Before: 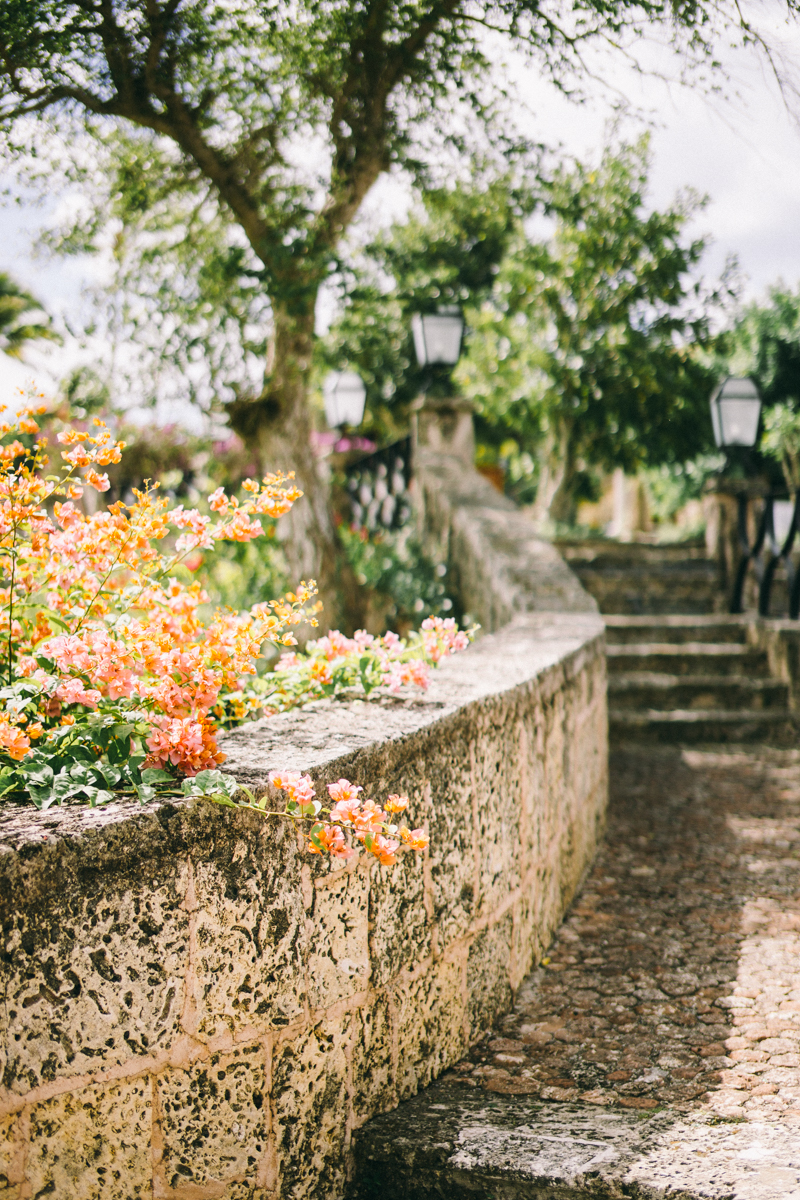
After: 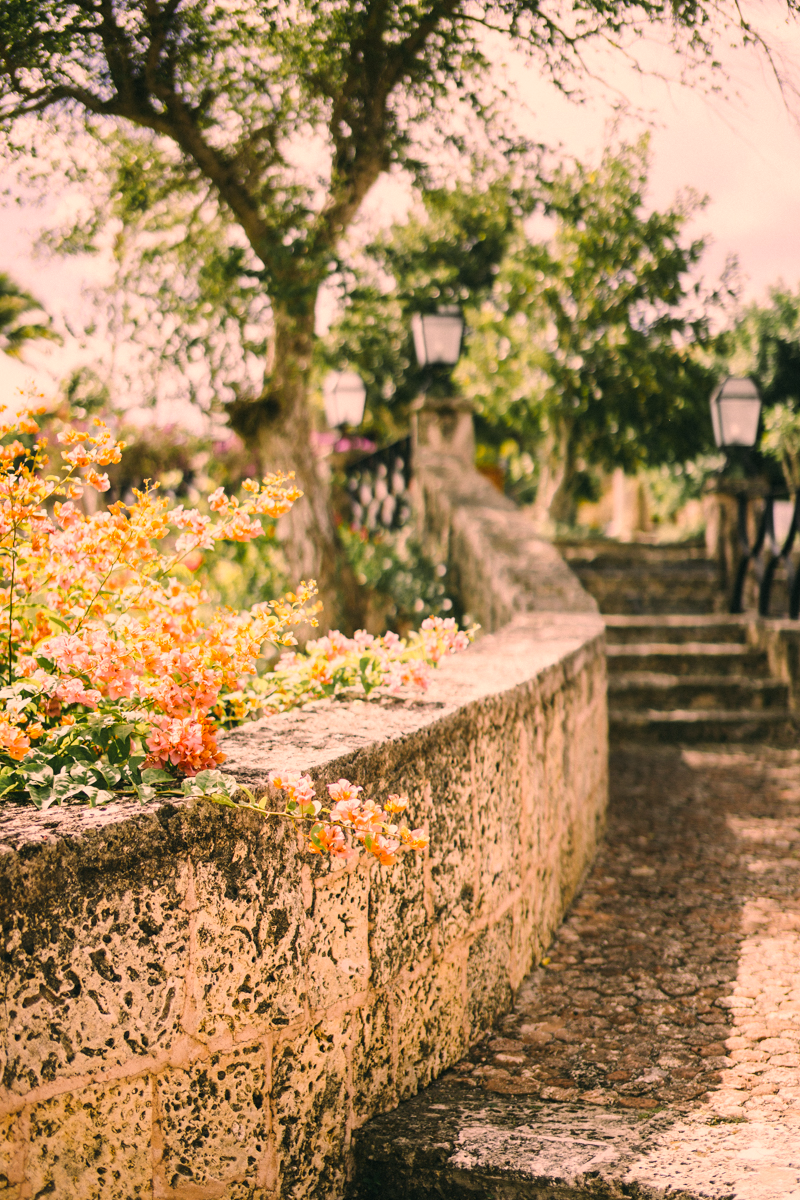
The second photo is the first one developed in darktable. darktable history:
contrast brightness saturation: saturation -0.057
color correction: highlights a* 17.65, highlights b* 19.02
